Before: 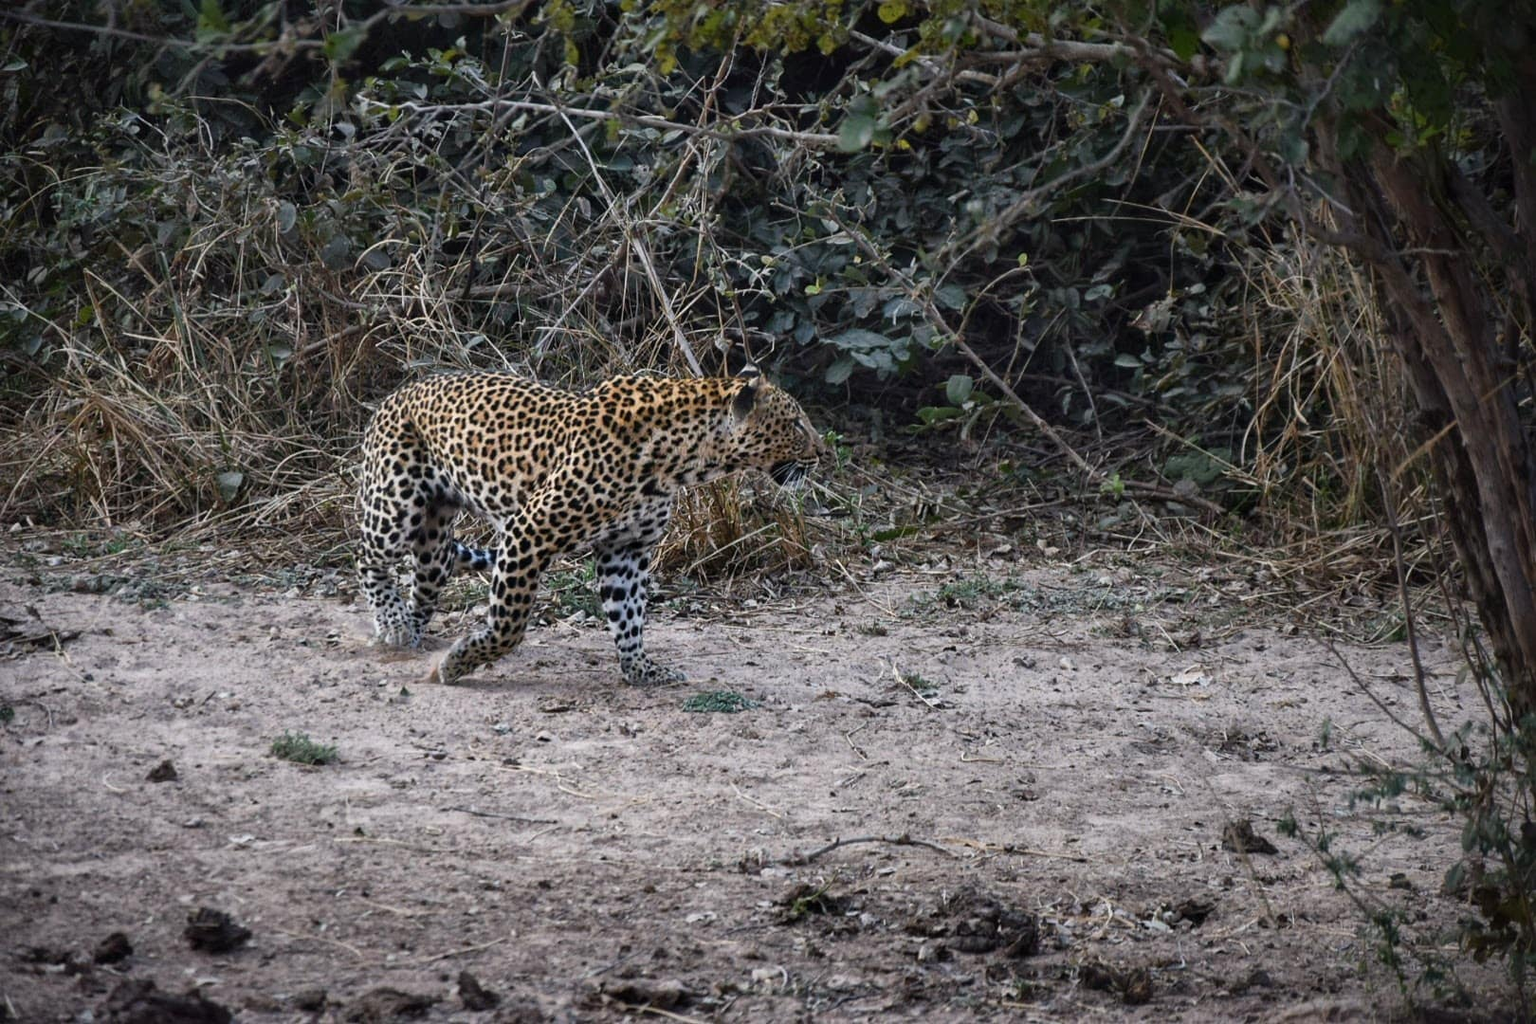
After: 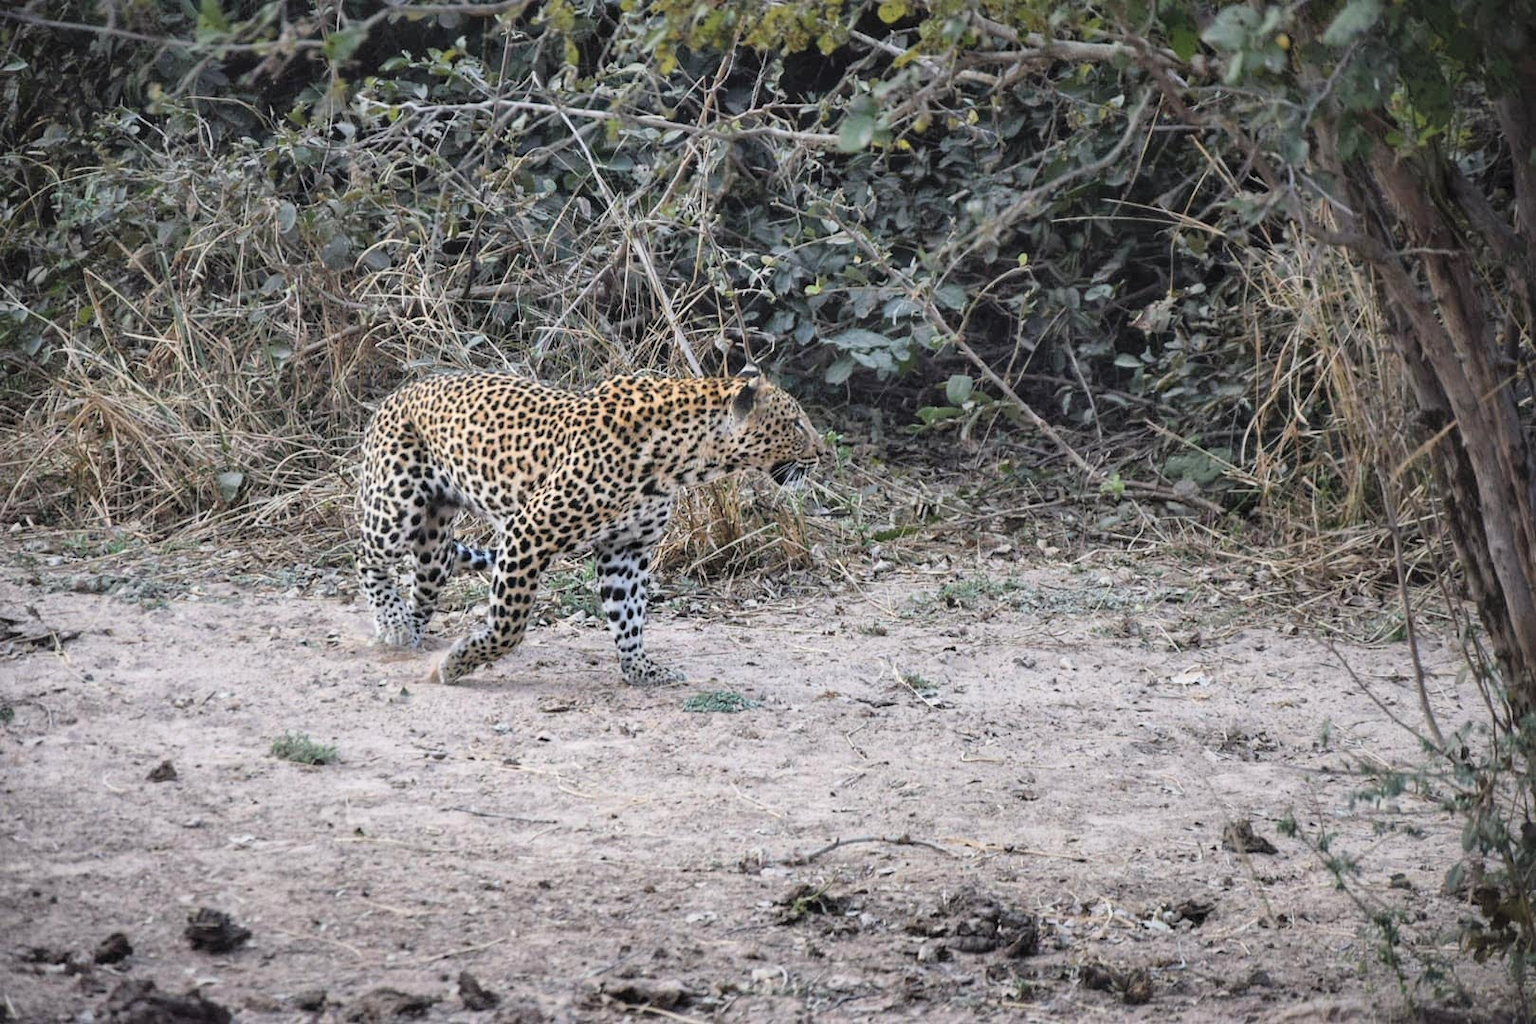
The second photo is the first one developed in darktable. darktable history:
global tonemap: drago (0.7, 100)
exposure: compensate highlight preservation false
